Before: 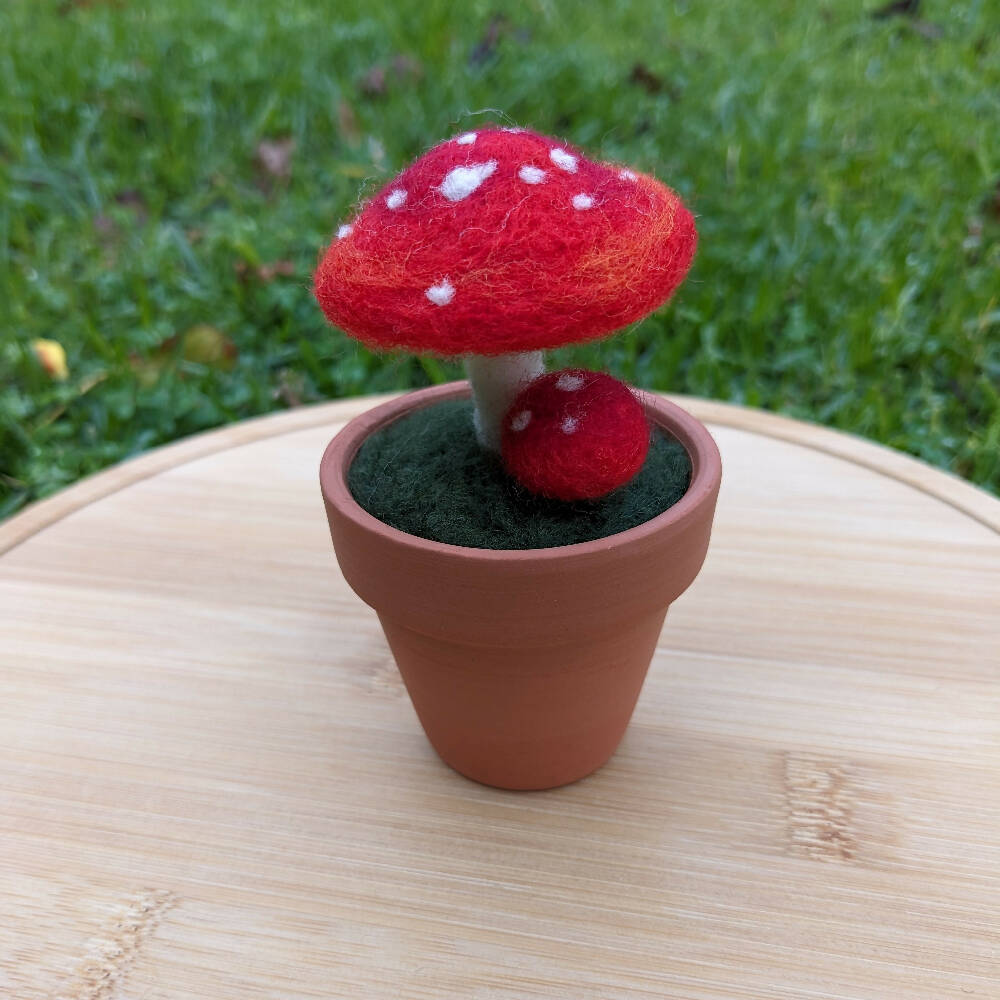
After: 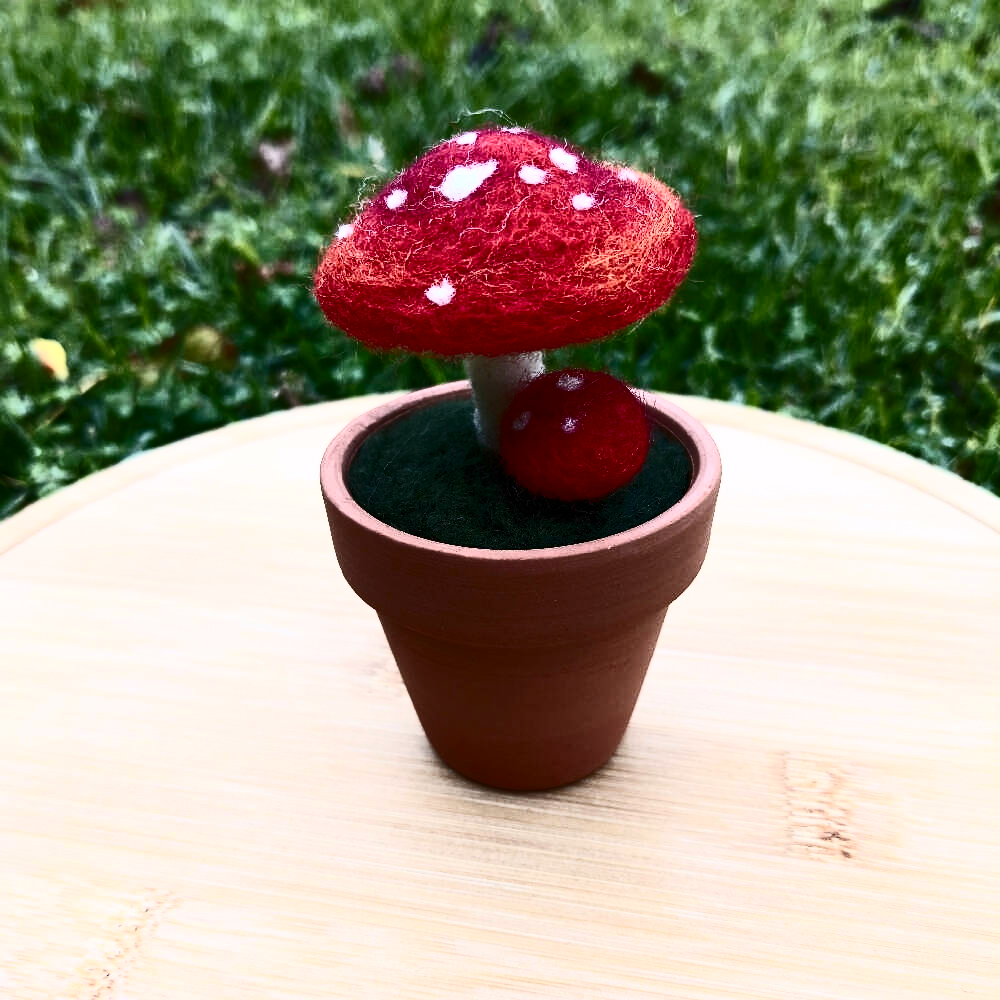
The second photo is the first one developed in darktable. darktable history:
contrast brightness saturation: contrast 0.93, brightness 0.193
shadows and highlights: soften with gaussian
